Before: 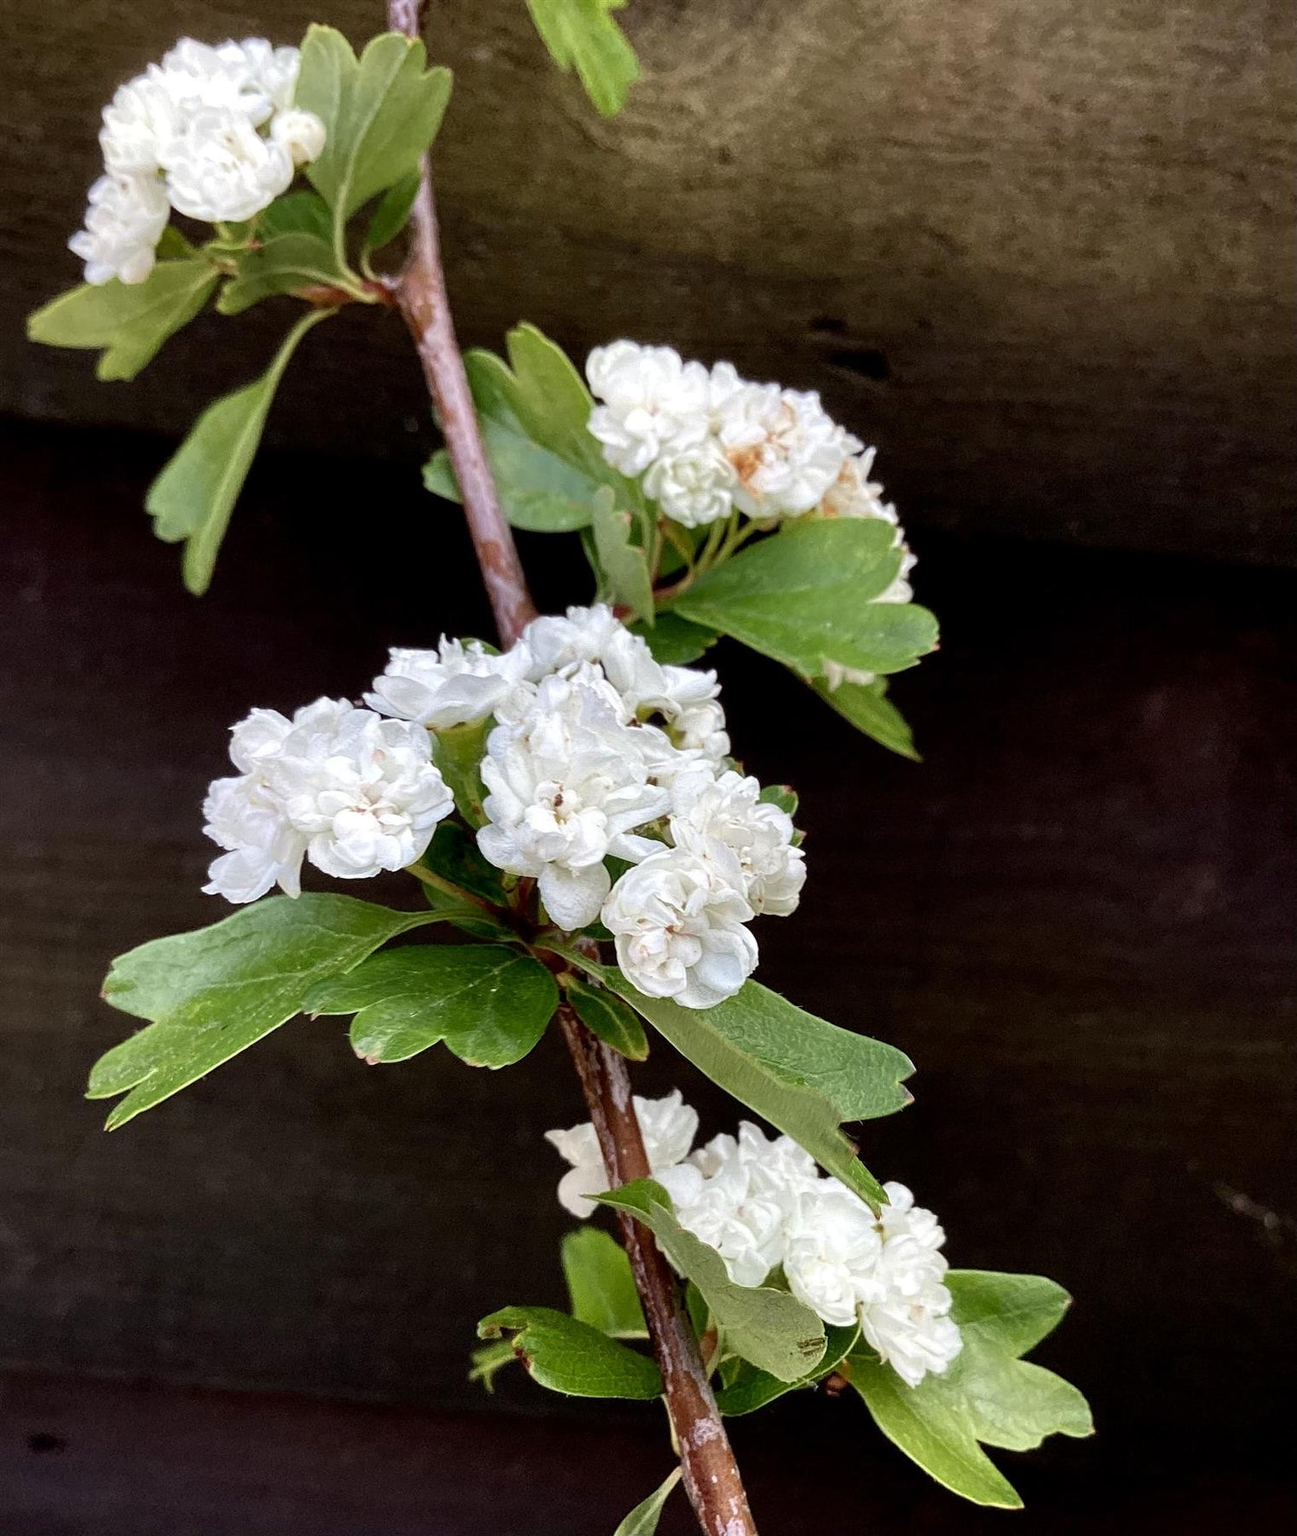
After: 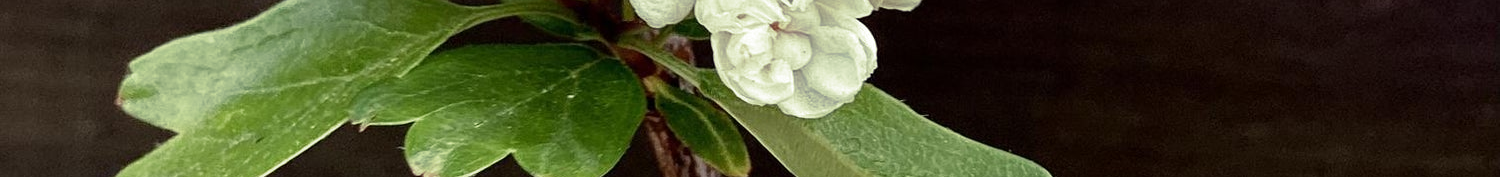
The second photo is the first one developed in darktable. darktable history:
split-toning: shadows › hue 290.82°, shadows › saturation 0.34, highlights › saturation 0.38, balance 0, compress 50%
crop and rotate: top 59.084%, bottom 30.916%
